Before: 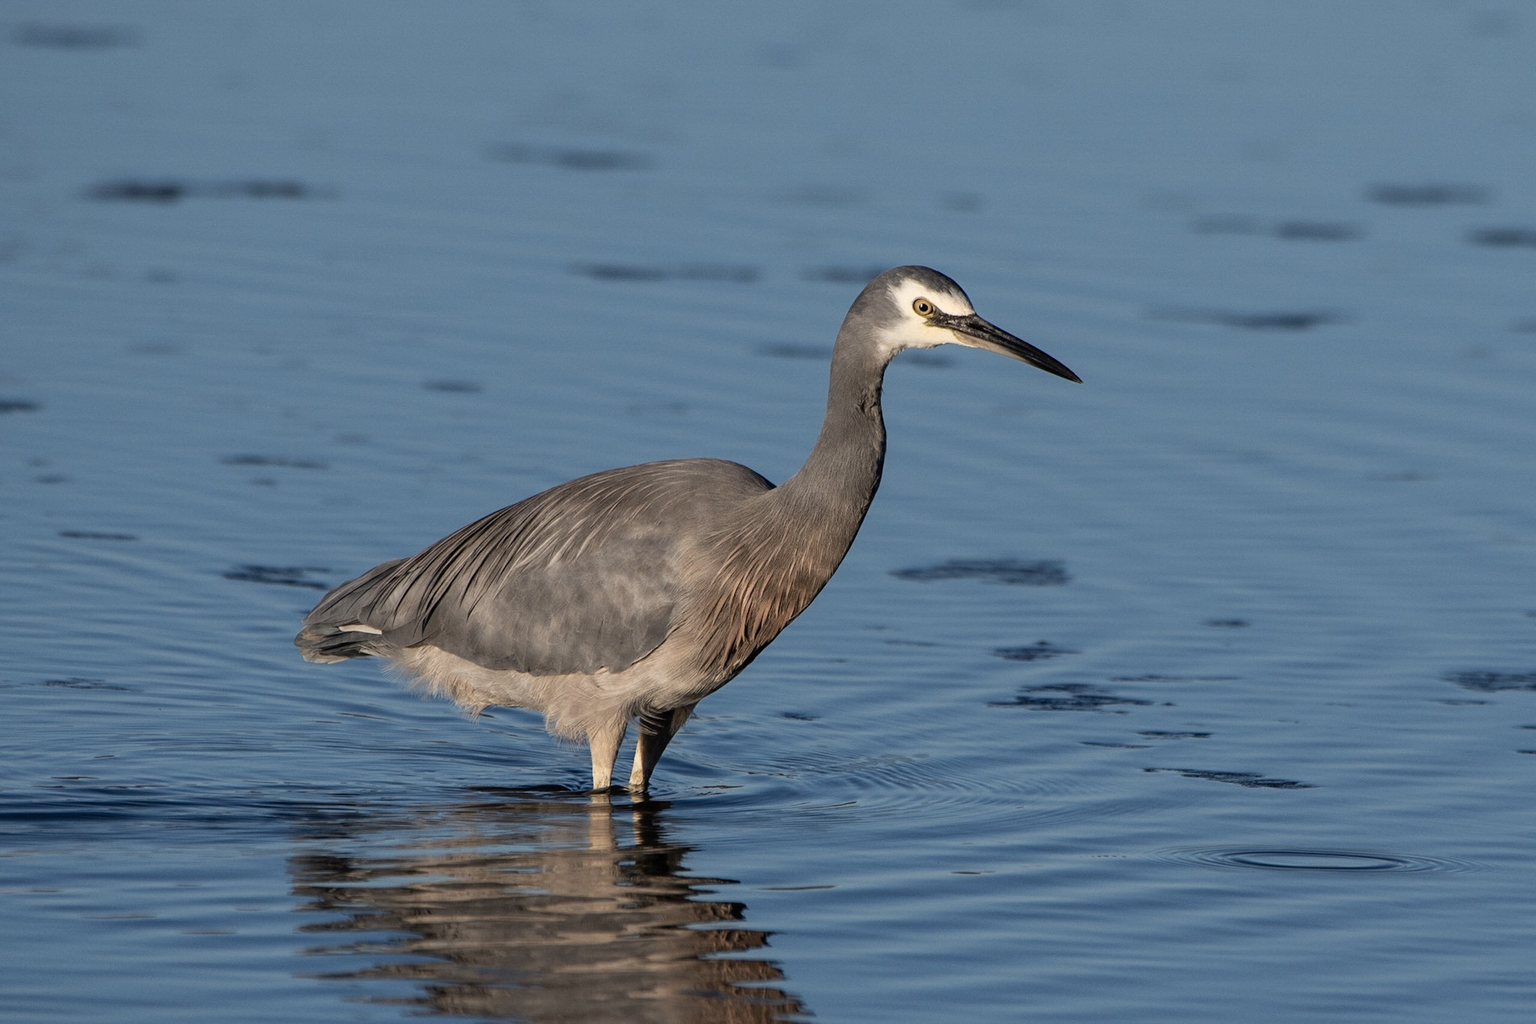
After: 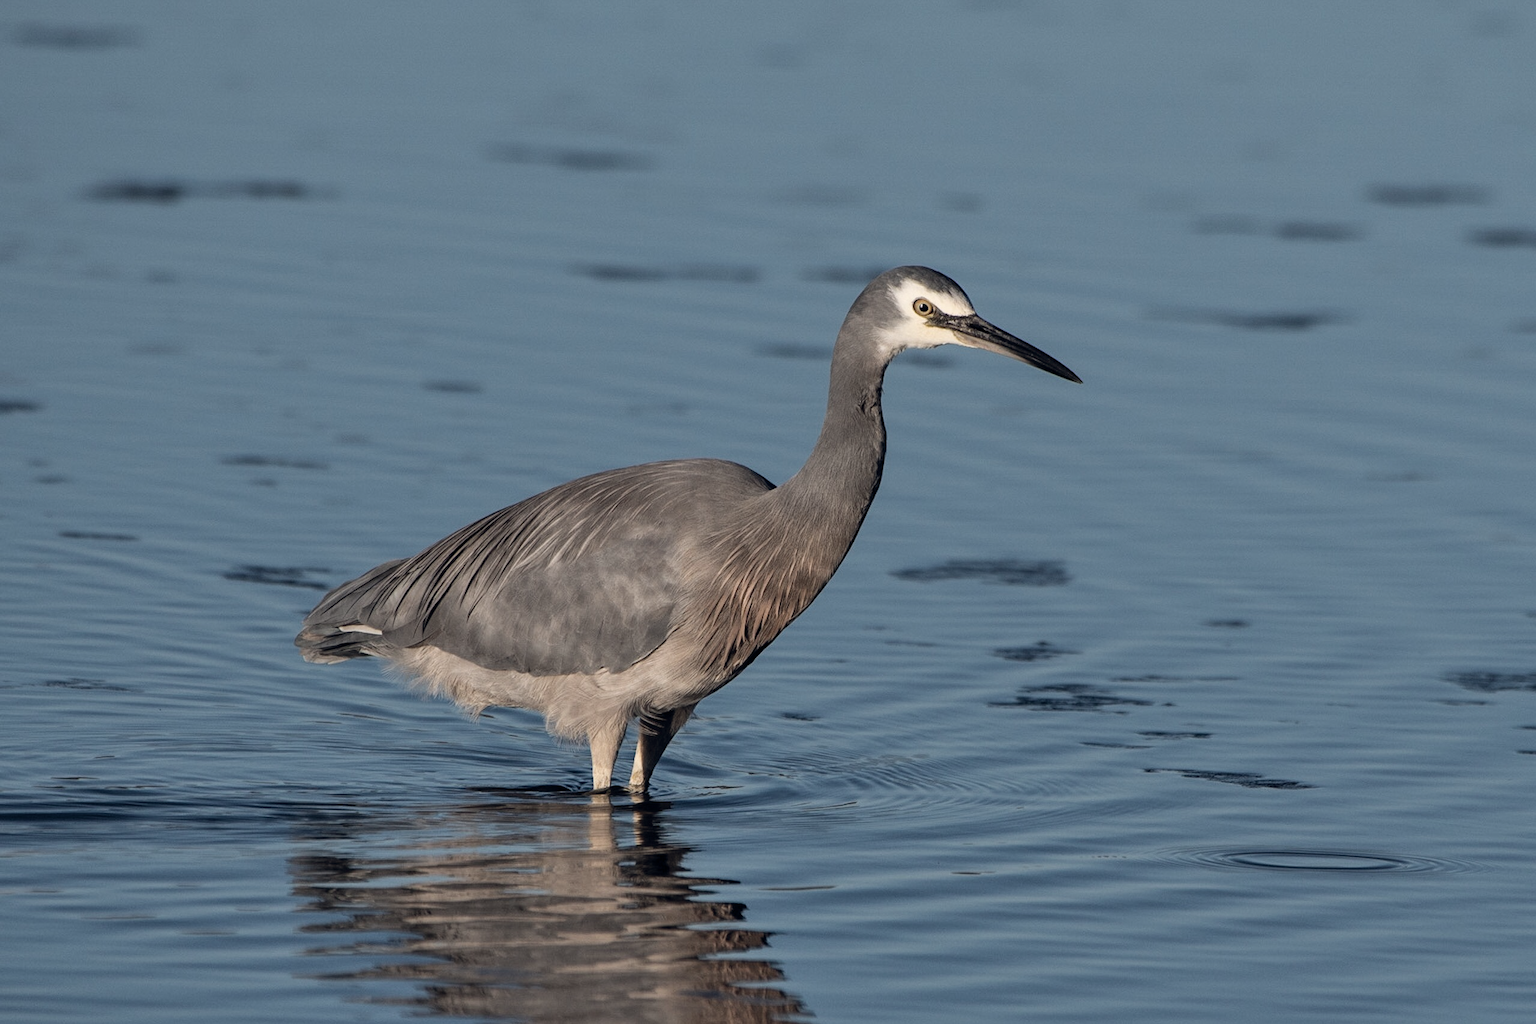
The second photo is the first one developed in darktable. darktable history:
shadows and highlights: soften with gaussian
color balance rgb: global offset › chroma 0.06%, global offset › hue 253.86°, perceptual saturation grading › global saturation 30.815%, global vibrance 9.498%
color correction: highlights b* 0.016, saturation 0.526
